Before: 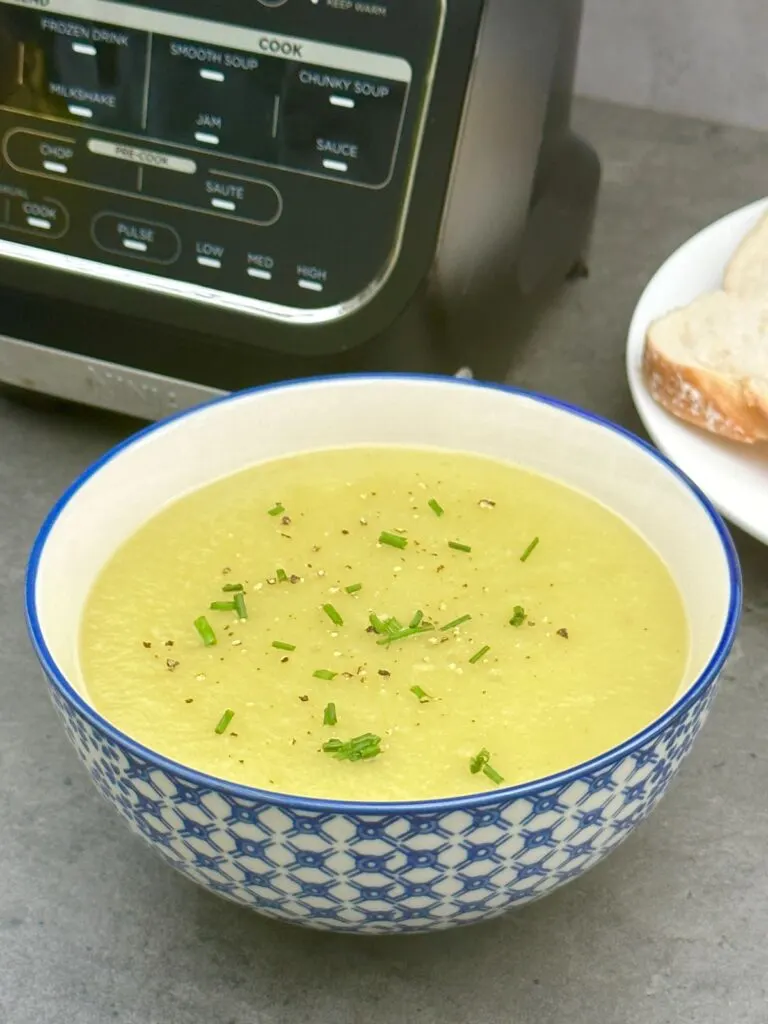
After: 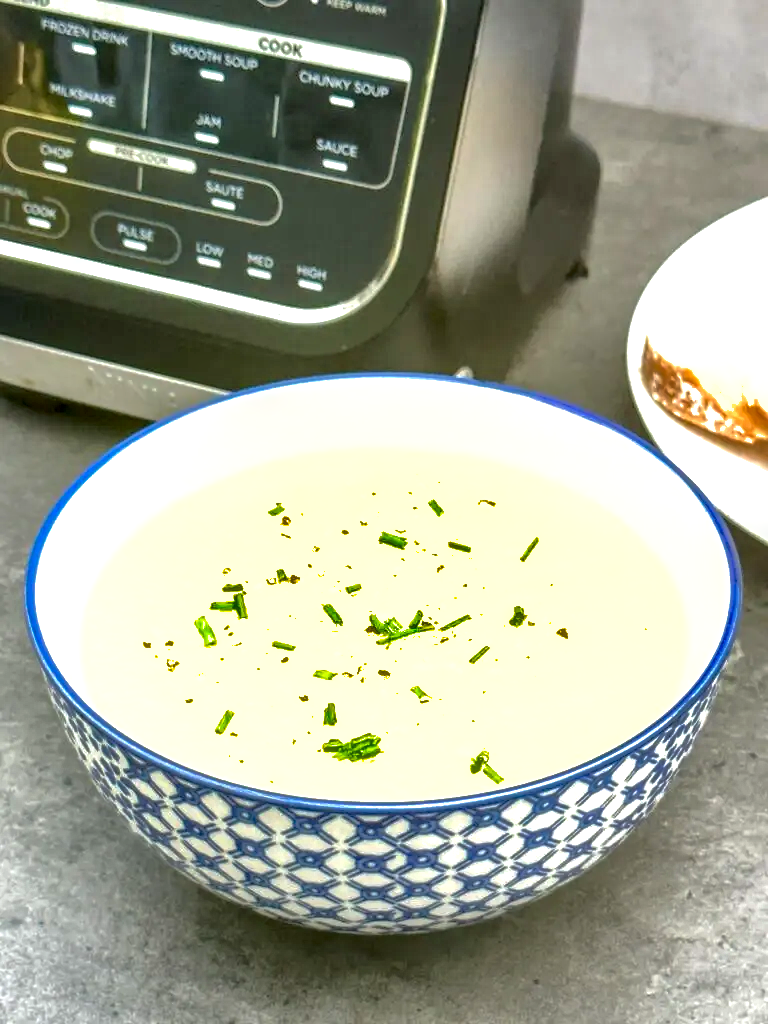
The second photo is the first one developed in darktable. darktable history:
exposure: black level correction 0, exposure 1.001 EV, compensate highlight preservation false
local contrast: highlights 7%, shadows 39%, detail 184%, midtone range 0.476
shadows and highlights: shadows 39.45, highlights -59.84
